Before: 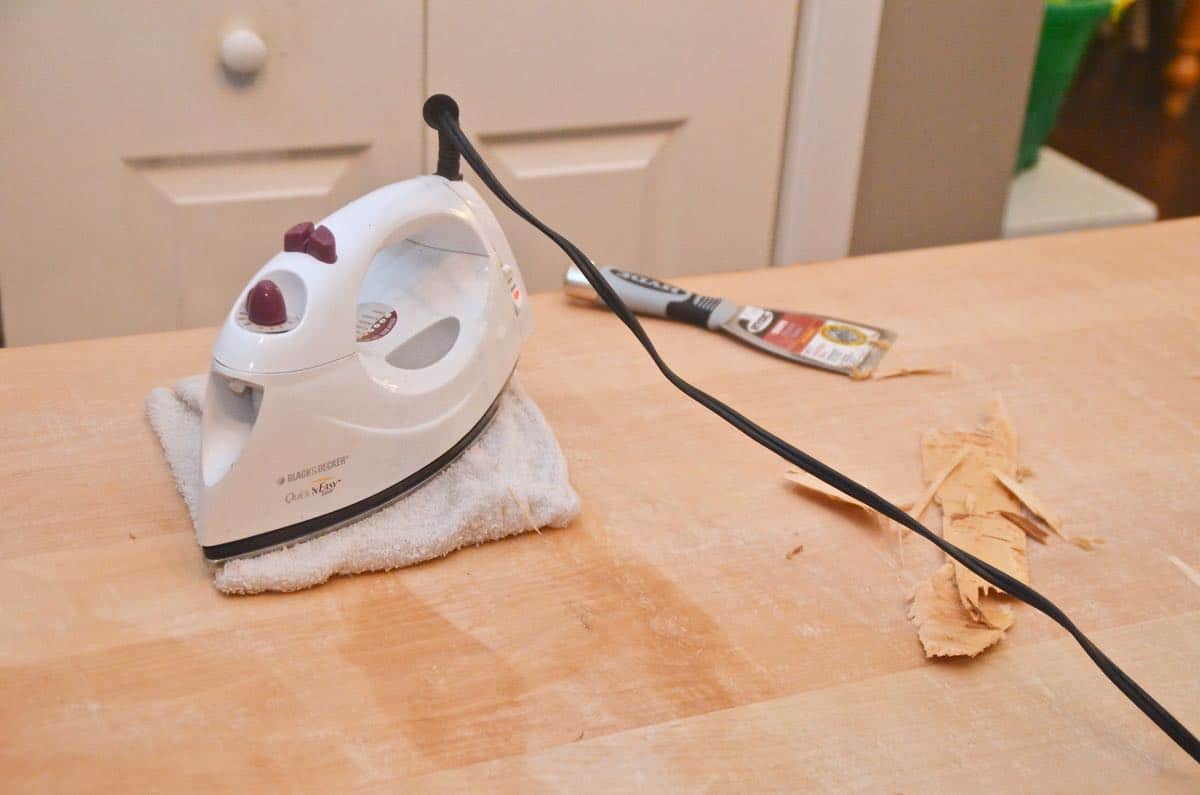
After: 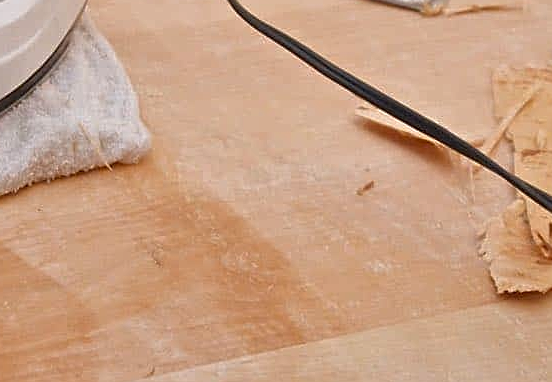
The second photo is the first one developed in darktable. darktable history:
crop: left 35.824%, top 45.893%, right 18.115%, bottom 6.012%
contrast equalizer: y [[0.5, 0.542, 0.583, 0.625, 0.667, 0.708], [0.5 ×6], [0.5 ×6], [0 ×6], [0 ×6]], mix 0.146
sharpen: on, module defaults
tone equalizer: -8 EV -0.001 EV, -7 EV 0.003 EV, -6 EV -0.001 EV, -5 EV -0.008 EV, -4 EV -0.061 EV, -3 EV -0.211 EV, -2 EV -0.247 EV, -1 EV 0.083 EV, +0 EV 0.29 EV, edges refinement/feathering 500, mask exposure compensation -1.57 EV, preserve details no
